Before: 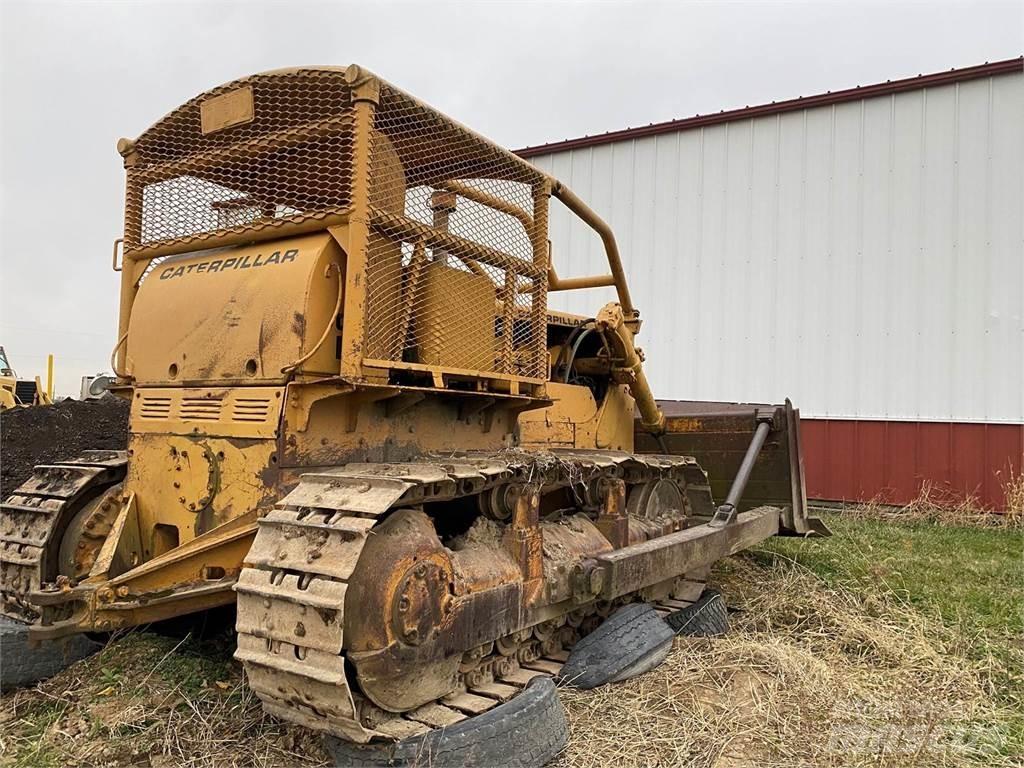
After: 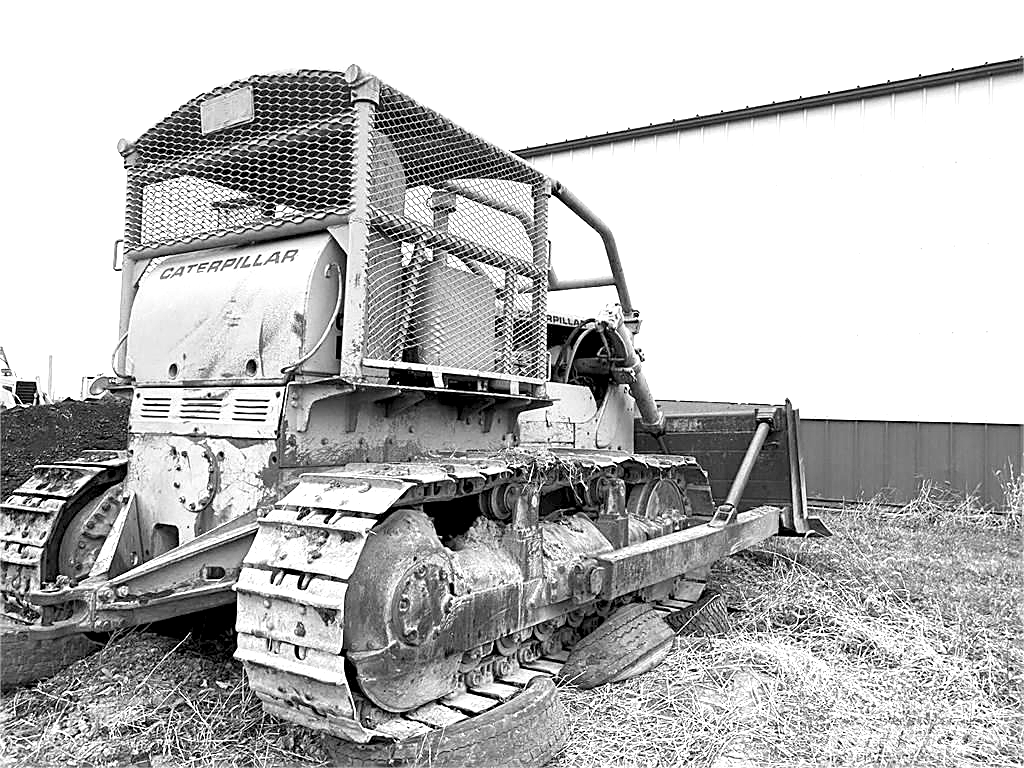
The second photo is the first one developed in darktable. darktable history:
exposure: black level correction 0, exposure 1.1 EV, compensate exposure bias true, compensate highlight preservation false
color correction: highlights a* -20.08, highlights b* 9.8, shadows a* -20.4, shadows b* -10.76
sharpen: on, module defaults
levels: levels [0.073, 0.497, 0.972]
monochrome: a 32, b 64, size 2.3
